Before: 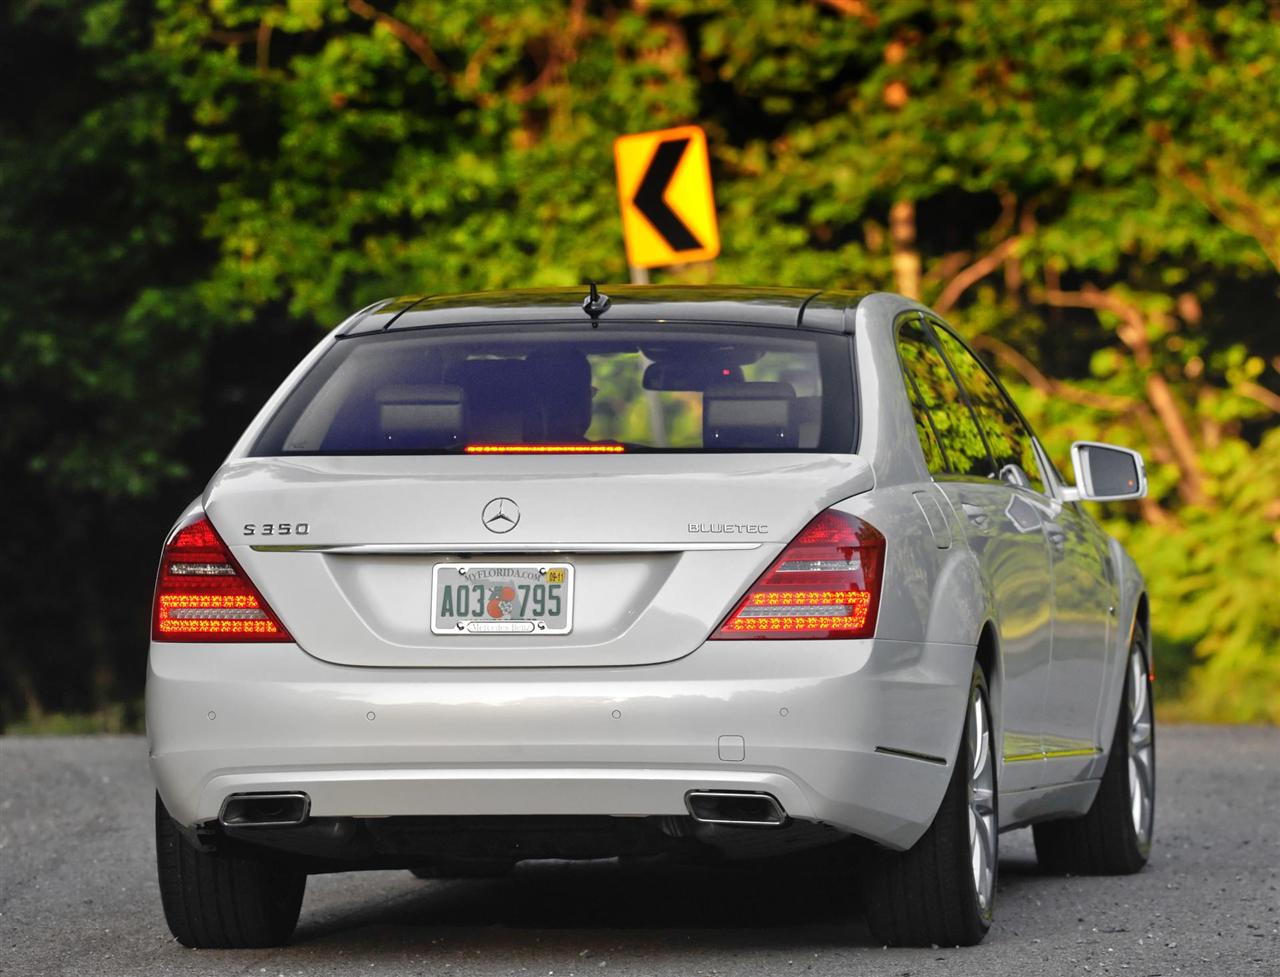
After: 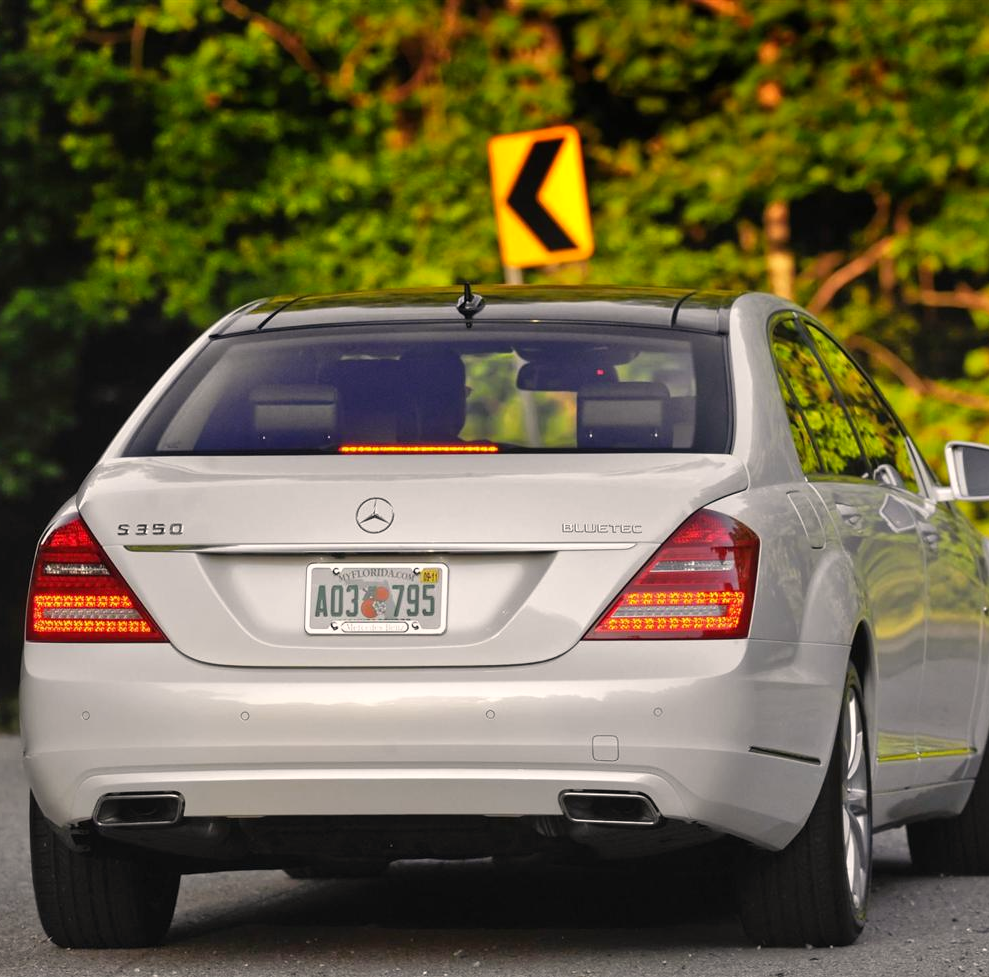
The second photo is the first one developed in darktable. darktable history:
color correction: highlights a* 3.65, highlights b* 5.15
crop: left 9.886%, right 12.802%
